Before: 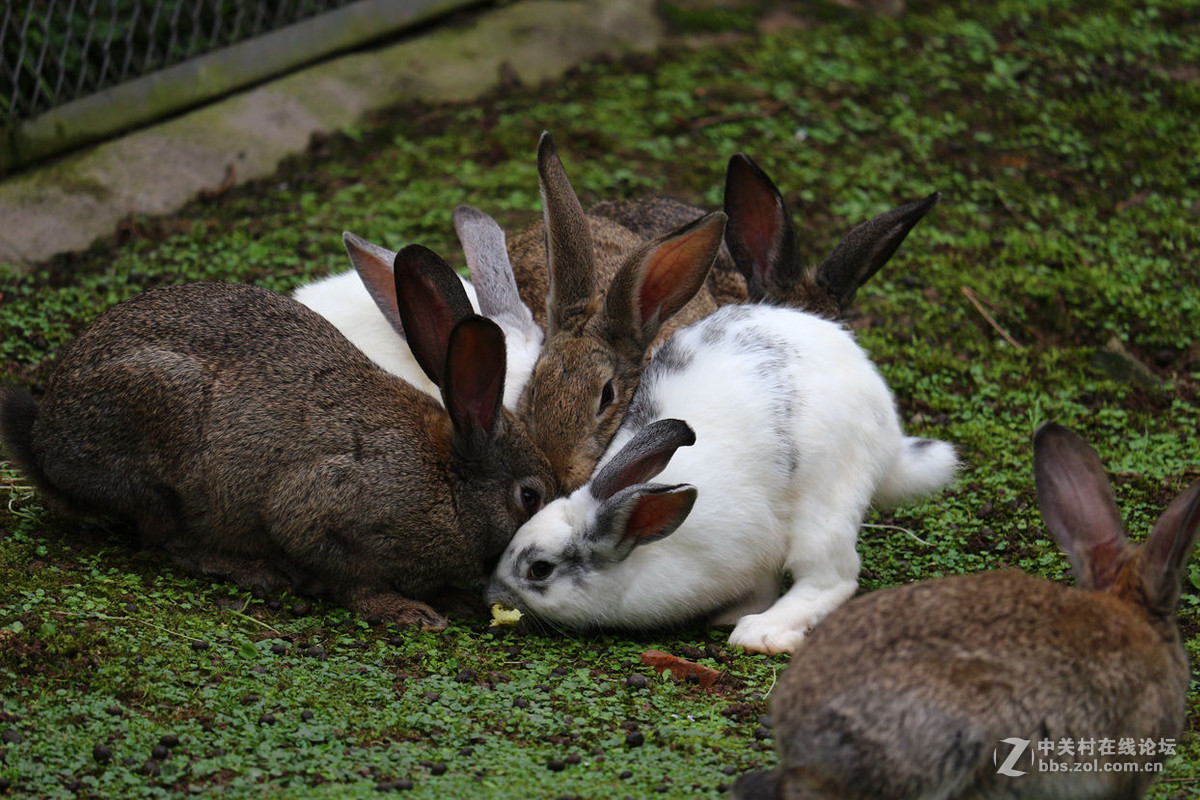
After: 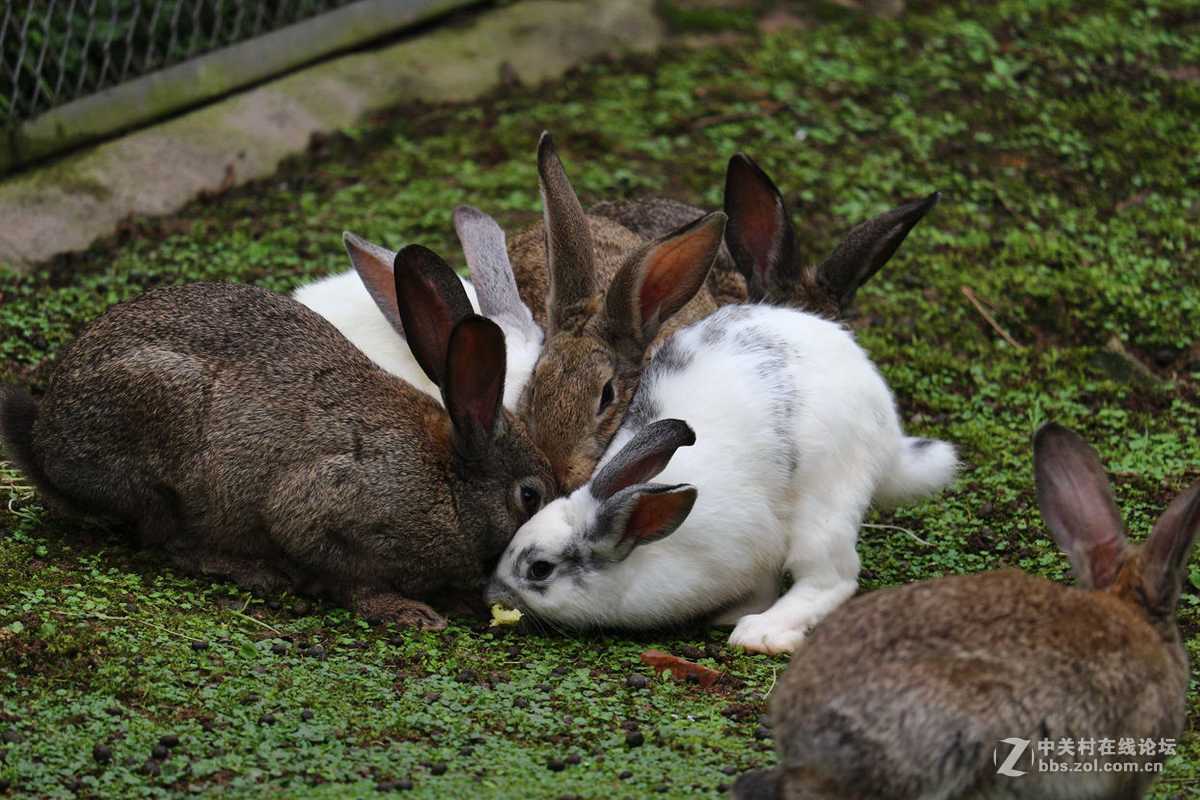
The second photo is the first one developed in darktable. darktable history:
shadows and highlights: shadows 43.83, white point adjustment -1.29, soften with gaussian
